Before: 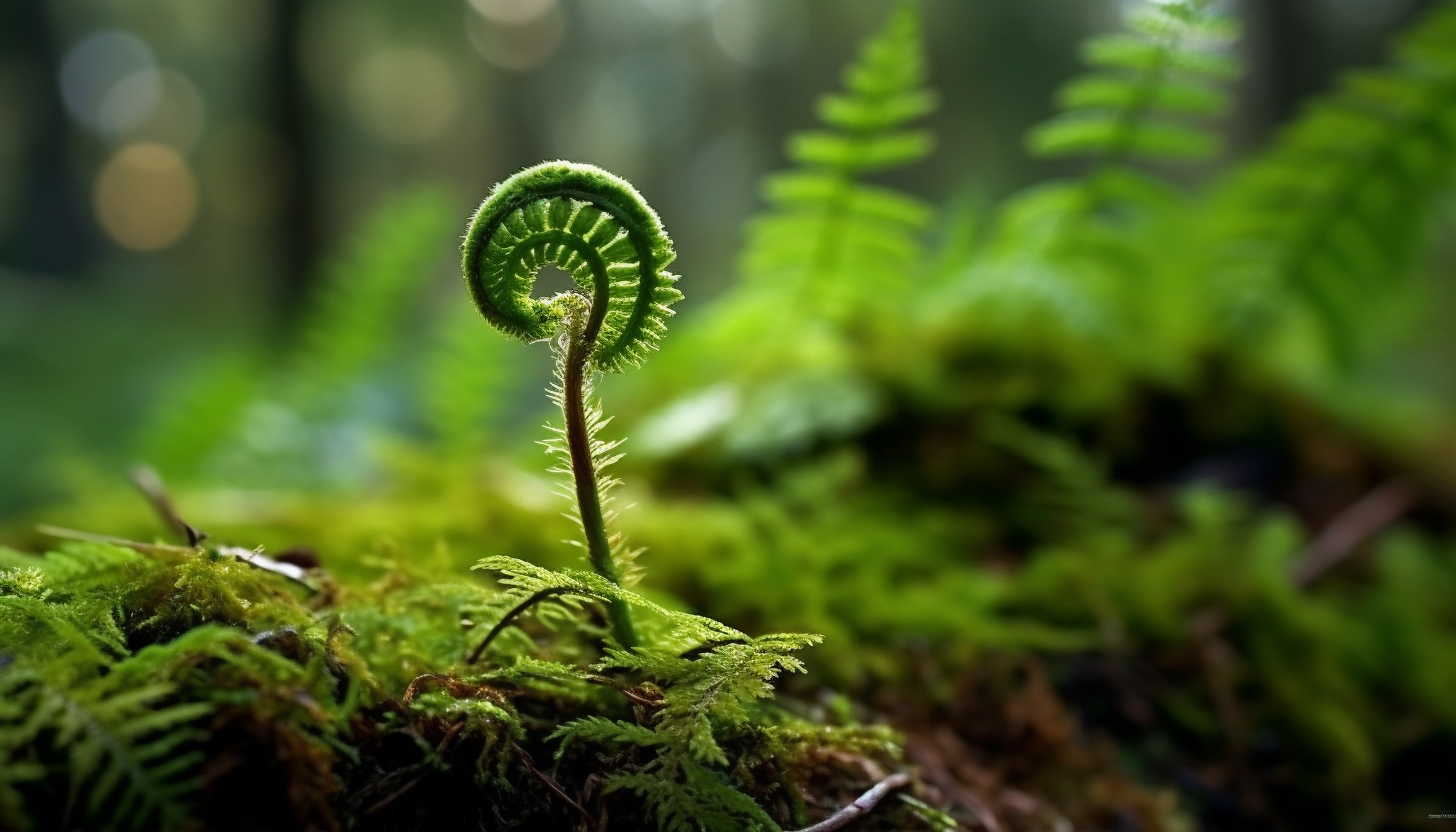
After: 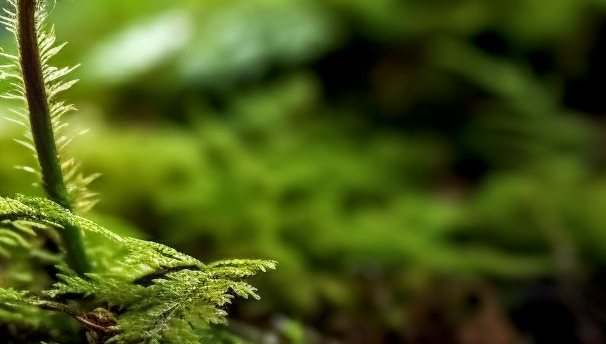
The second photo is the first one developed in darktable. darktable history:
local contrast: on, module defaults
crop: left 37.634%, top 44.961%, right 20.683%, bottom 13.64%
